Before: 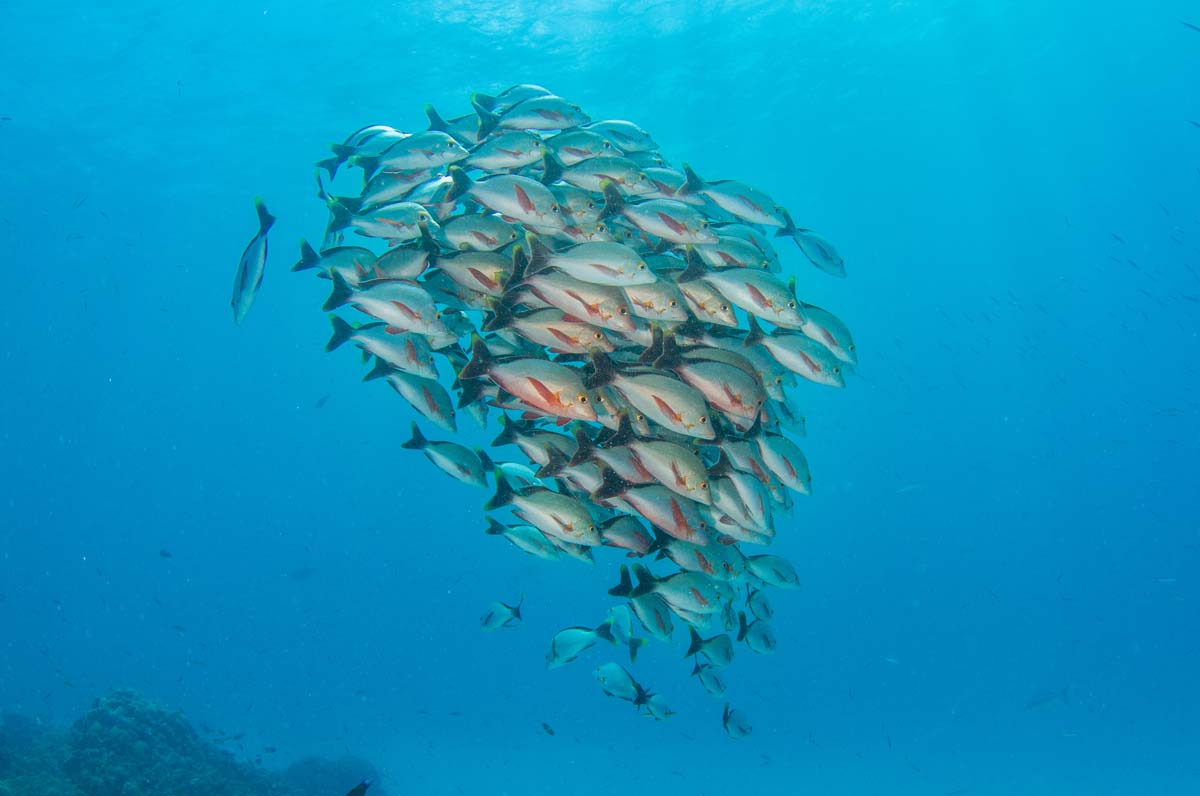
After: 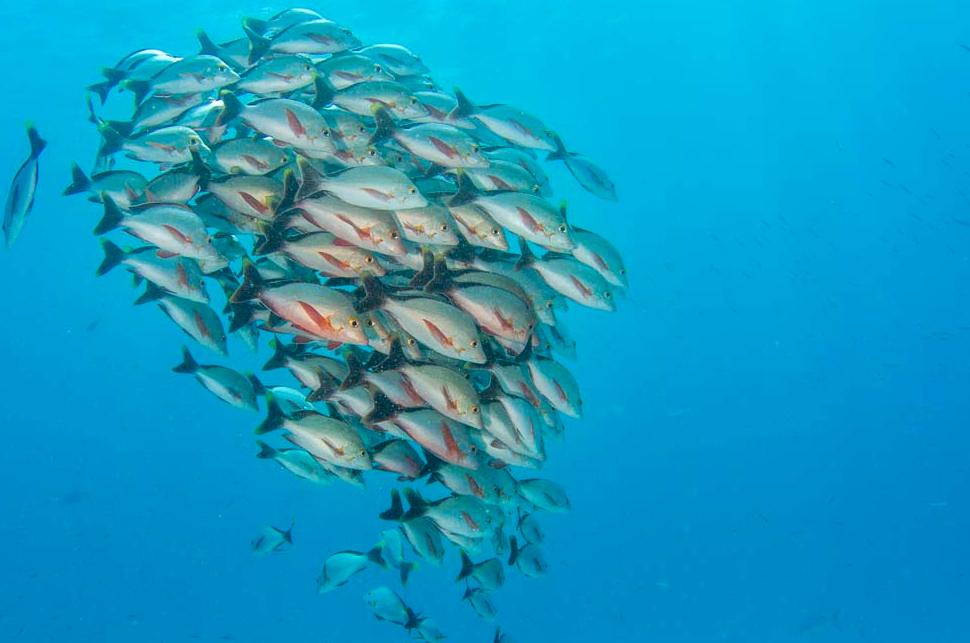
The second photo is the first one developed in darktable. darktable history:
exposure: black level correction 0.007, exposure 0.159 EV, compensate highlight preservation false
crop: left 19.159%, top 9.58%, bottom 9.58%
